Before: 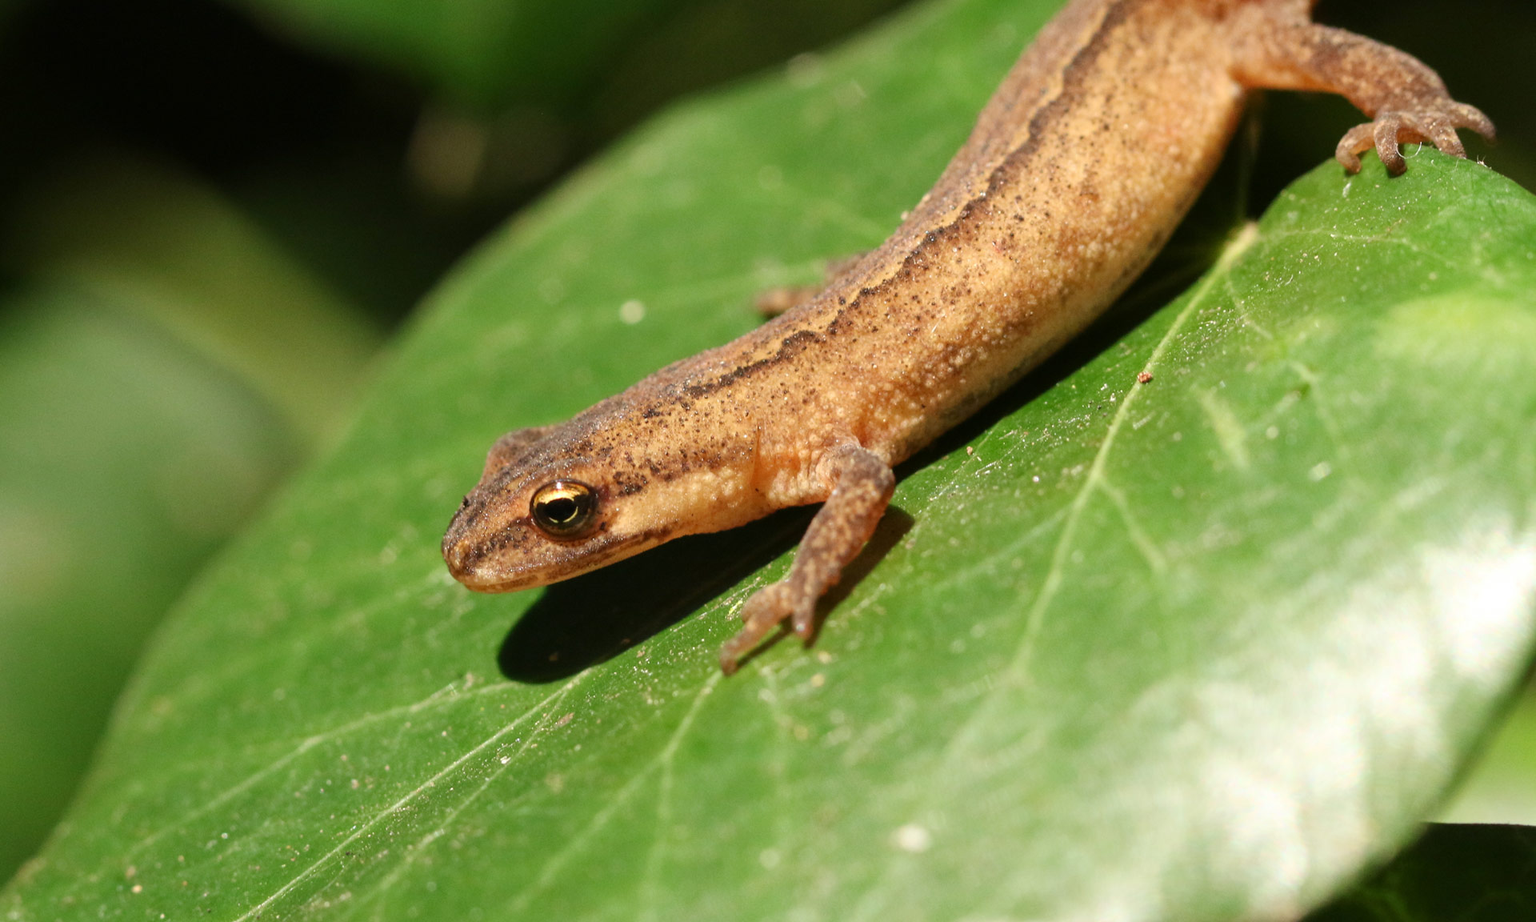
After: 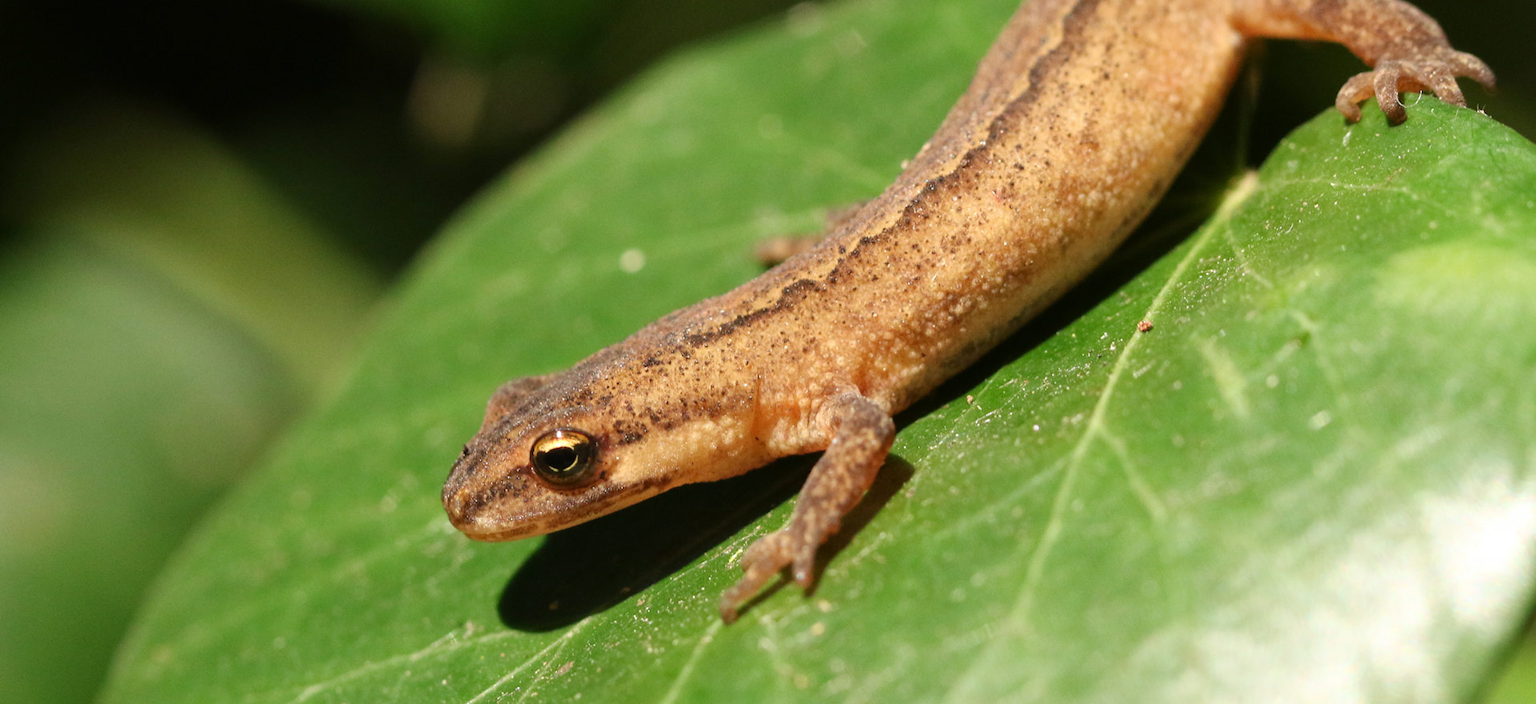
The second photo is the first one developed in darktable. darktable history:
crop: top 5.612%, bottom 17.854%
